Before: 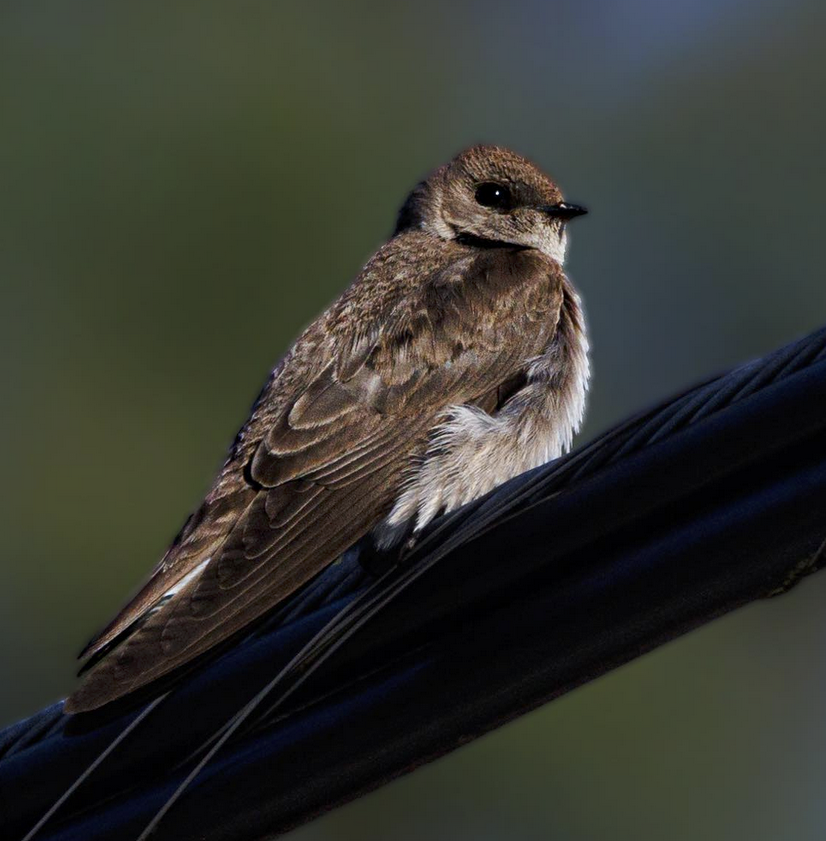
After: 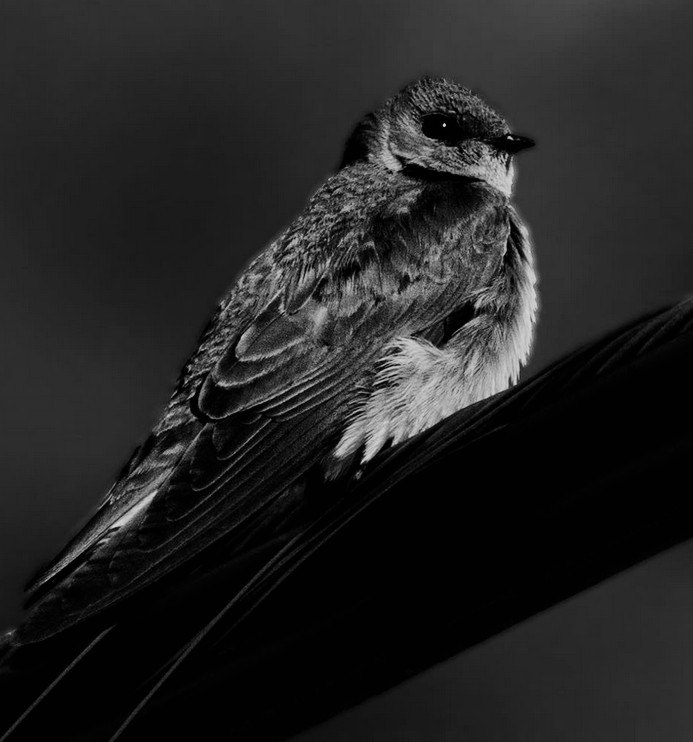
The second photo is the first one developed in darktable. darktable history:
crop: left 6.446%, top 8.188%, right 9.538%, bottom 3.548%
color calibration: output gray [0.18, 0.41, 0.41, 0], gray › normalize channels true, illuminant same as pipeline (D50), adaptation XYZ, x 0.346, y 0.359, gamut compression 0
sigmoid: skew -0.2, preserve hue 0%, red attenuation 0.1, red rotation 0.035, green attenuation 0.1, green rotation -0.017, blue attenuation 0.15, blue rotation -0.052, base primaries Rec2020
